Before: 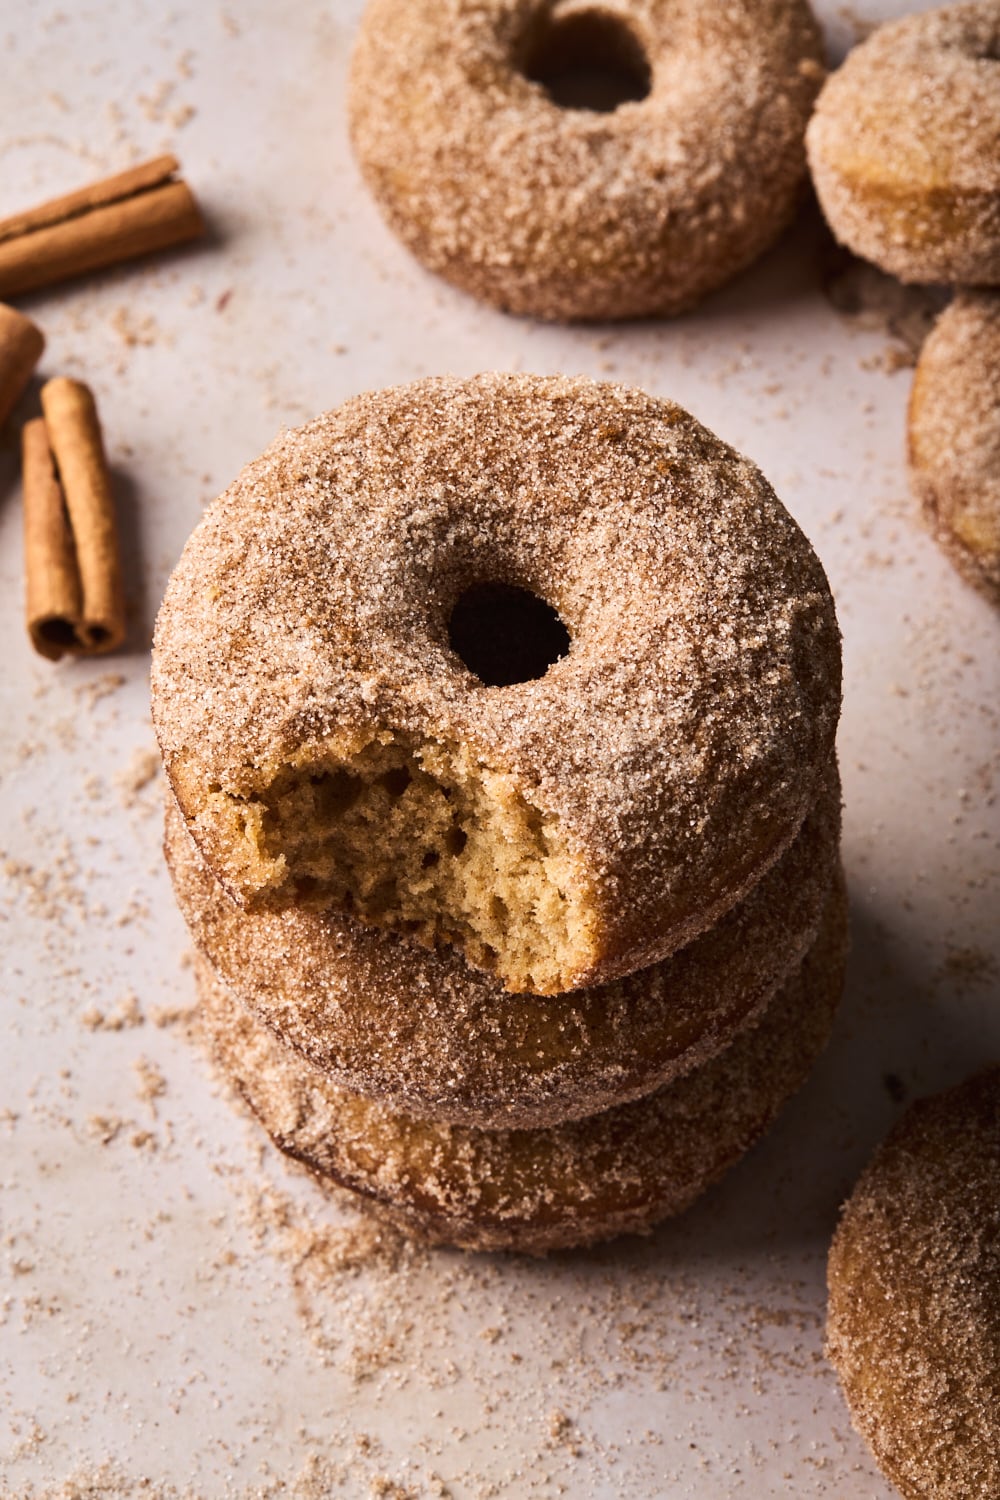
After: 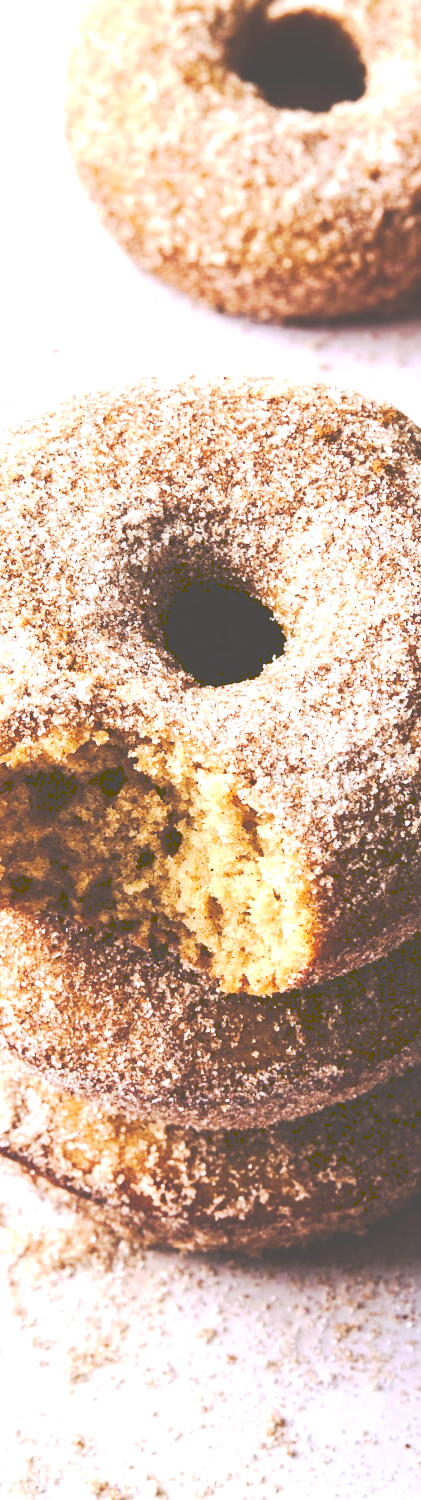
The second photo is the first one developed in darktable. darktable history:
crop: left 28.583%, right 29.231%
white balance: red 0.926, green 1.003, blue 1.133
color contrast: green-magenta contrast 1.2, blue-yellow contrast 1.2
contrast brightness saturation: contrast 0.14
exposure: black level correction 0, exposure 1.1 EV, compensate exposure bias true, compensate highlight preservation false
tone curve: curves: ch0 [(0, 0) (0.003, 0.301) (0.011, 0.302) (0.025, 0.307) (0.044, 0.313) (0.069, 0.316) (0.1, 0.322) (0.136, 0.325) (0.177, 0.341) (0.224, 0.358) (0.277, 0.386) (0.335, 0.429) (0.399, 0.486) (0.468, 0.556) (0.543, 0.644) (0.623, 0.728) (0.709, 0.796) (0.801, 0.854) (0.898, 0.908) (1, 1)], preserve colors none
